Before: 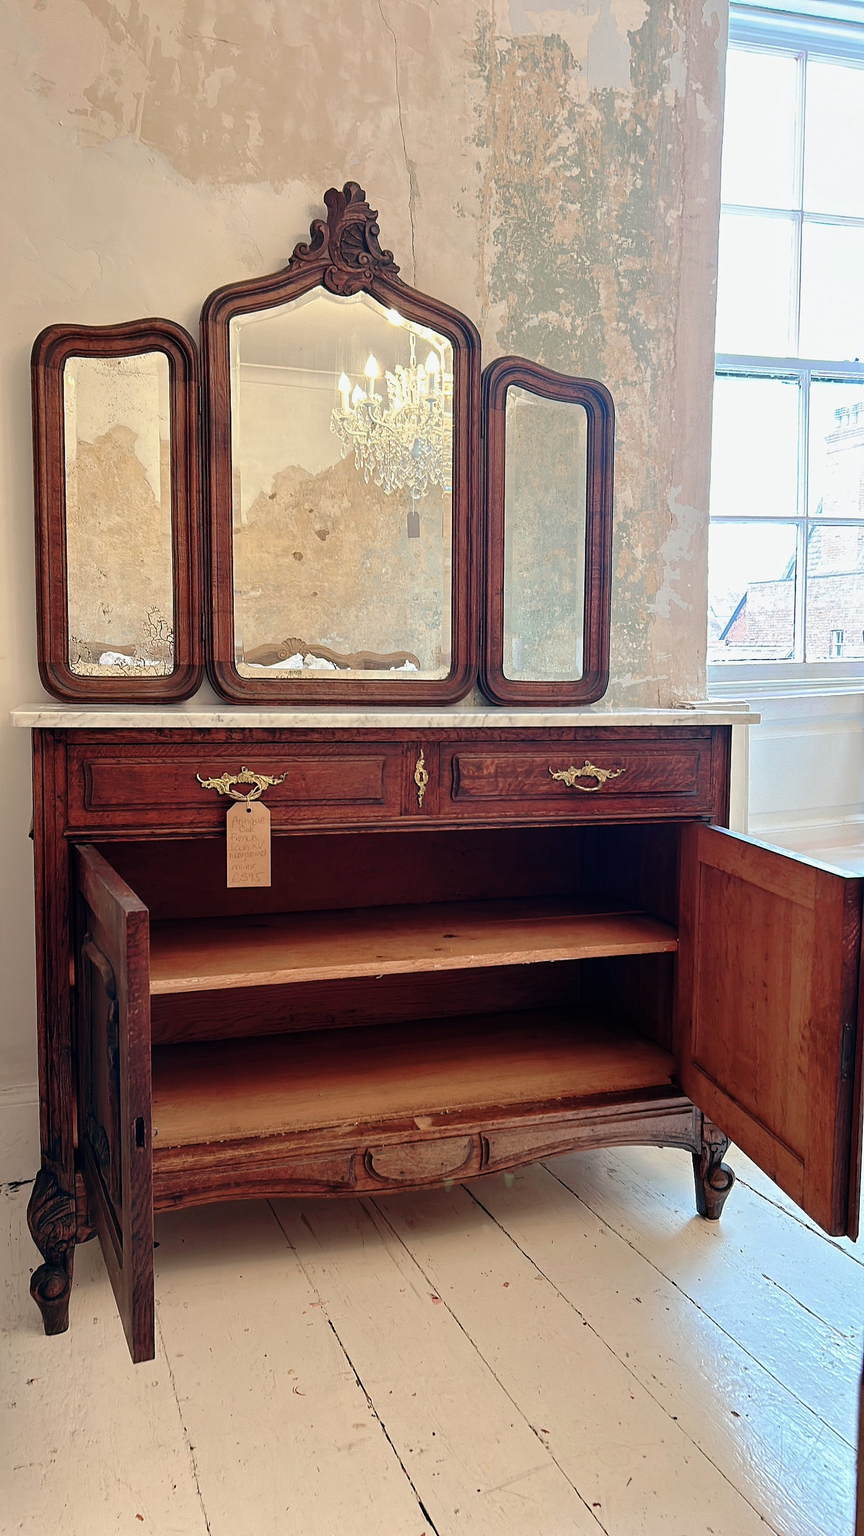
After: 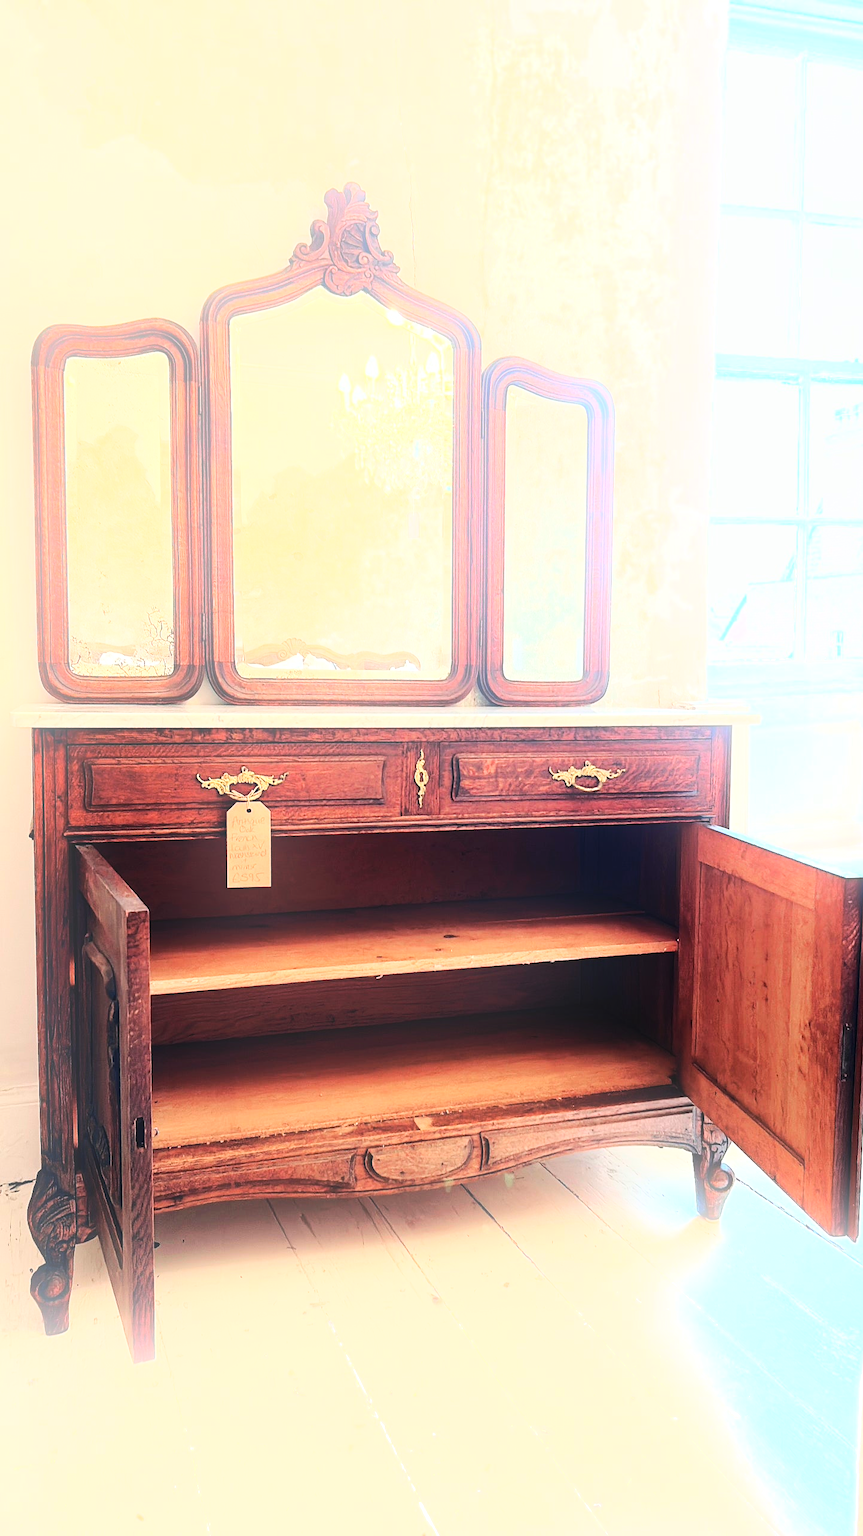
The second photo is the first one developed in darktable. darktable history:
base curve: curves: ch0 [(0, 0) (0.028, 0.03) (0.121, 0.232) (0.46, 0.748) (0.859, 0.968) (1, 1)]
exposure: black level correction 0, exposure 0.7 EV, compensate exposure bias true, compensate highlight preservation false
bloom: threshold 82.5%, strength 16.25%
